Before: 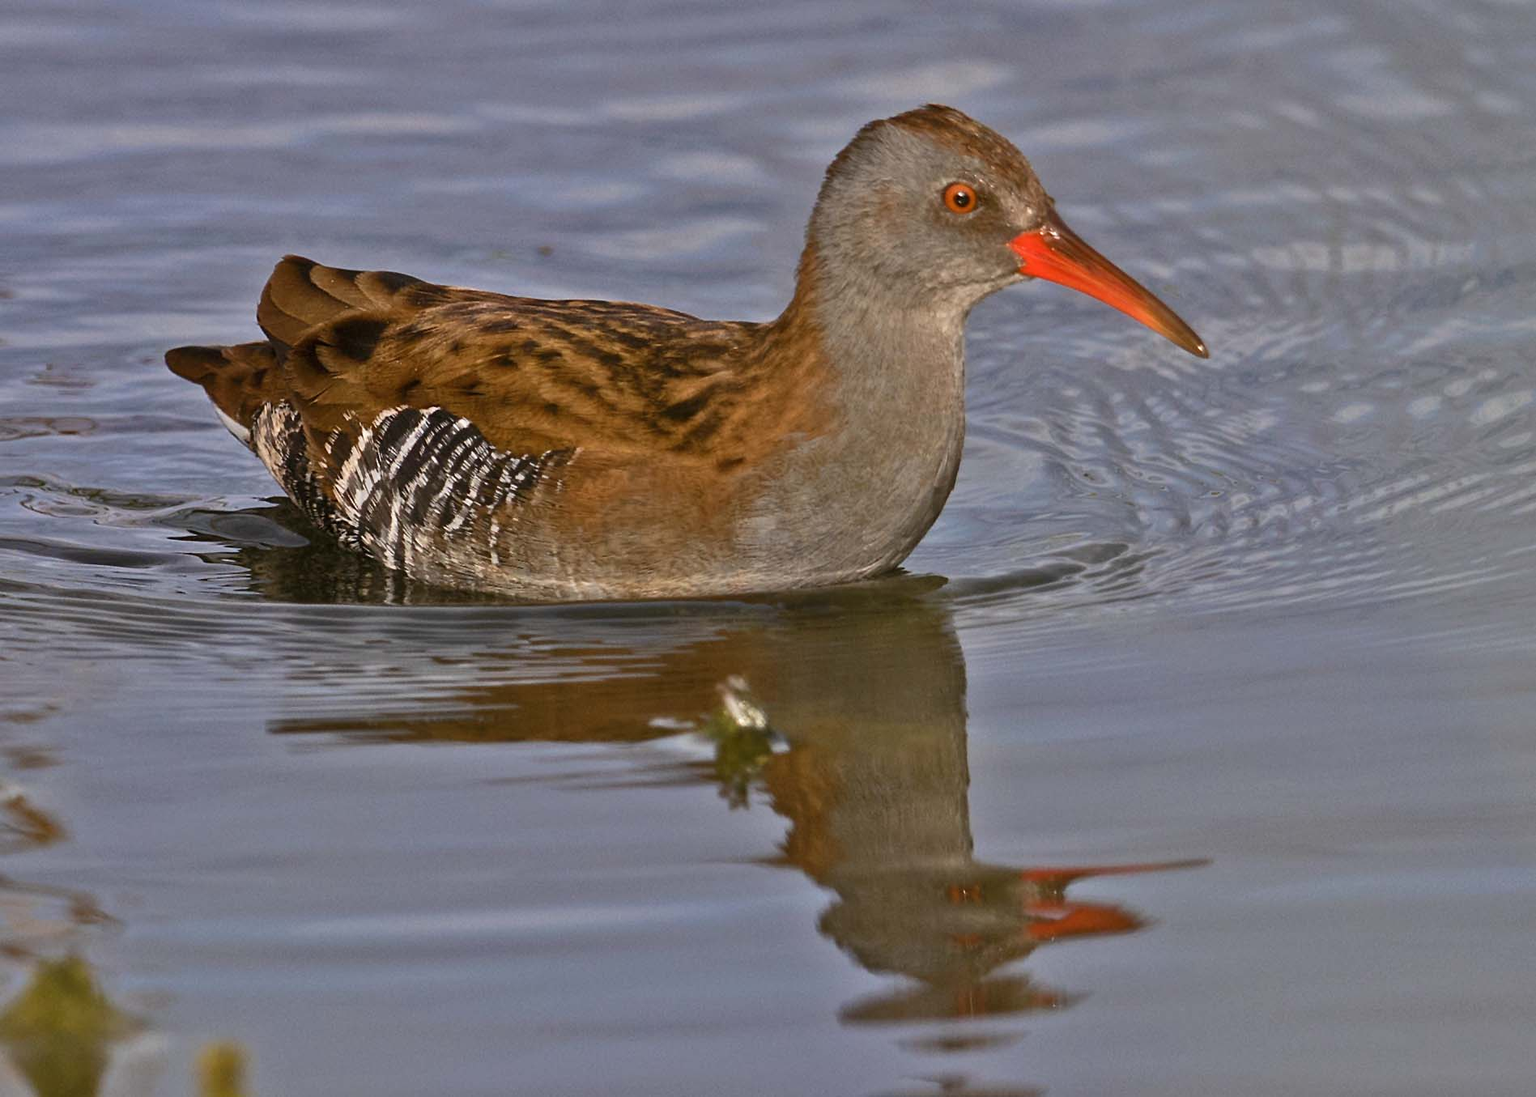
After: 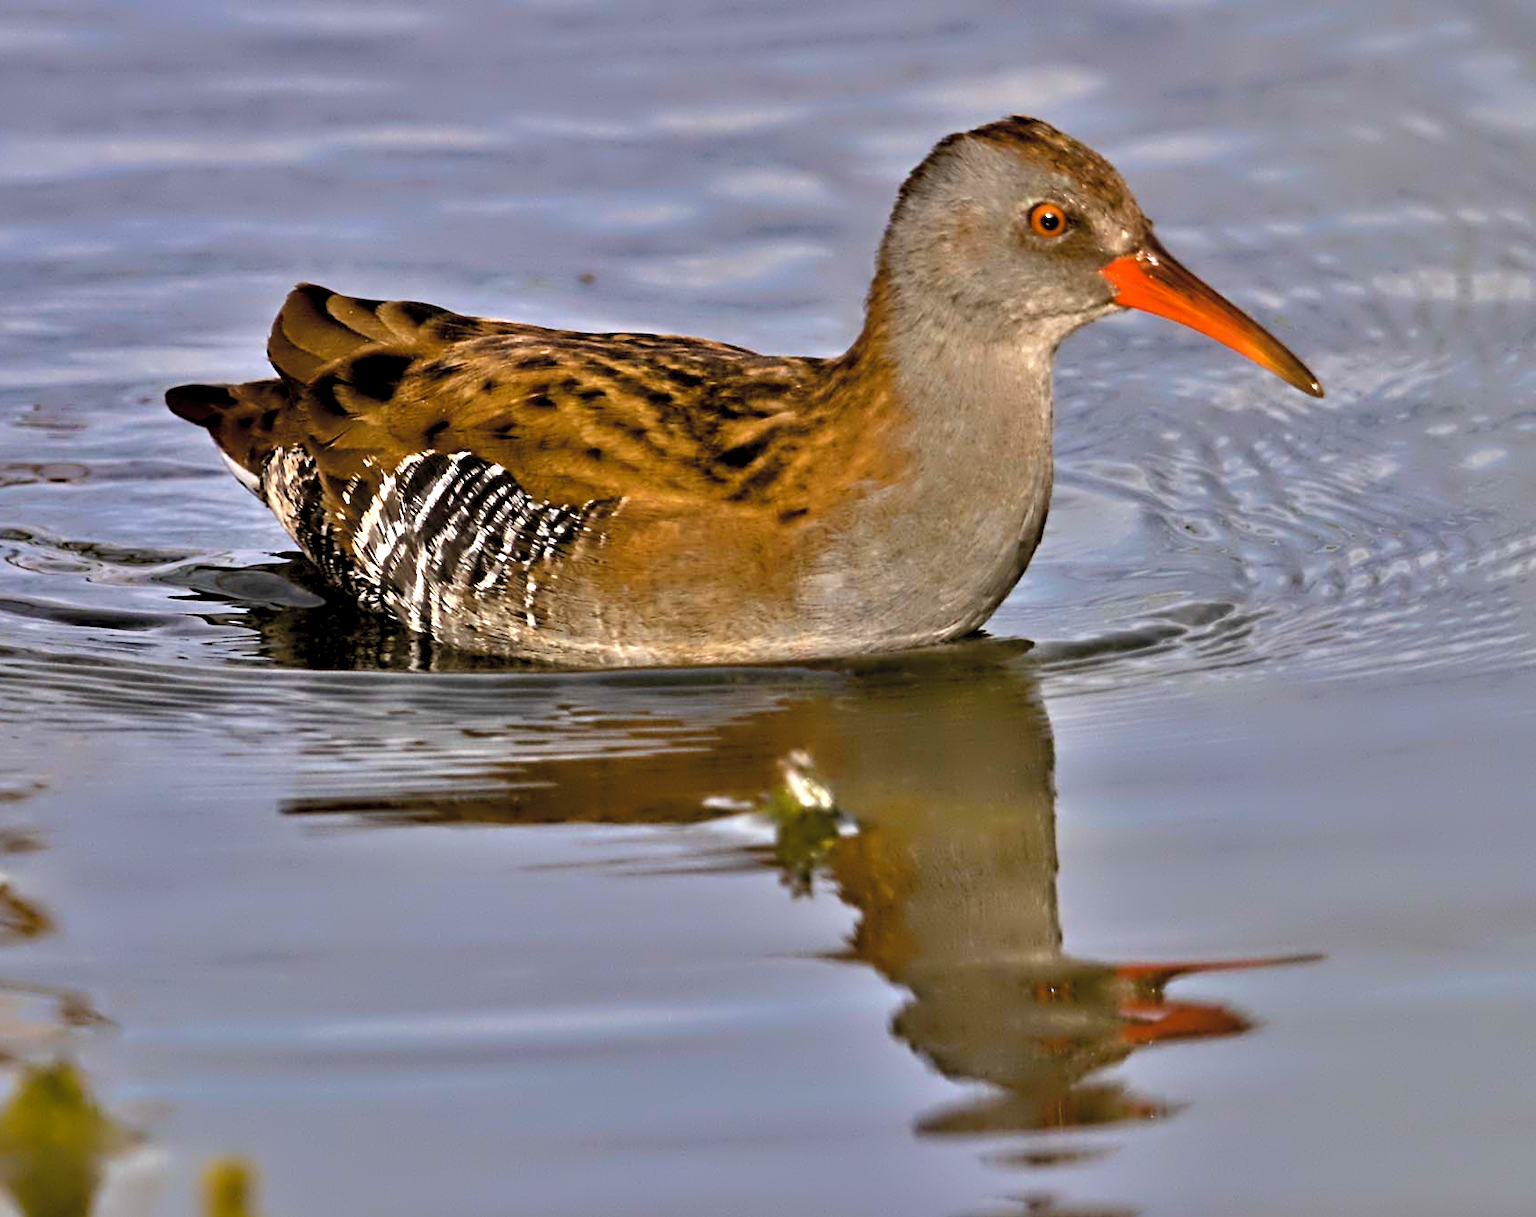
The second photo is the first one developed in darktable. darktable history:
crop and rotate: left 1.088%, right 8.807%
contrast equalizer: y [[0.783, 0.666, 0.575, 0.77, 0.556, 0.501], [0.5 ×6], [0.5 ×6], [0, 0.02, 0.272, 0.399, 0.062, 0], [0 ×6]]
color balance rgb: perceptual saturation grading › global saturation 25%, global vibrance 20%
contrast brightness saturation: brightness 0.13
